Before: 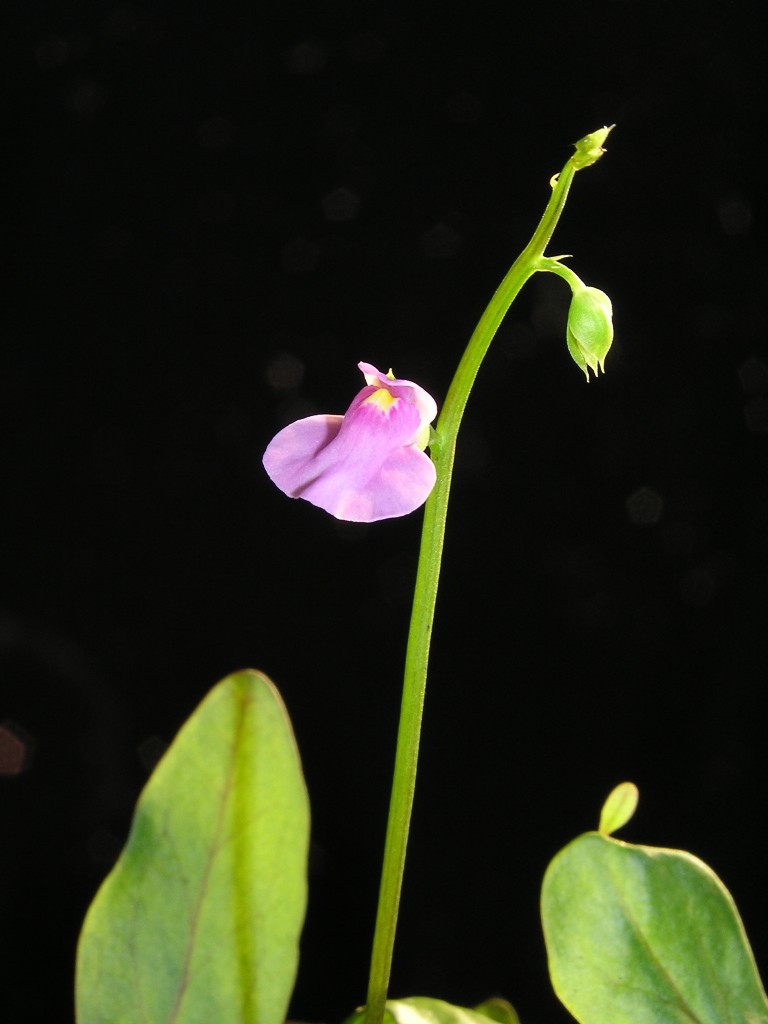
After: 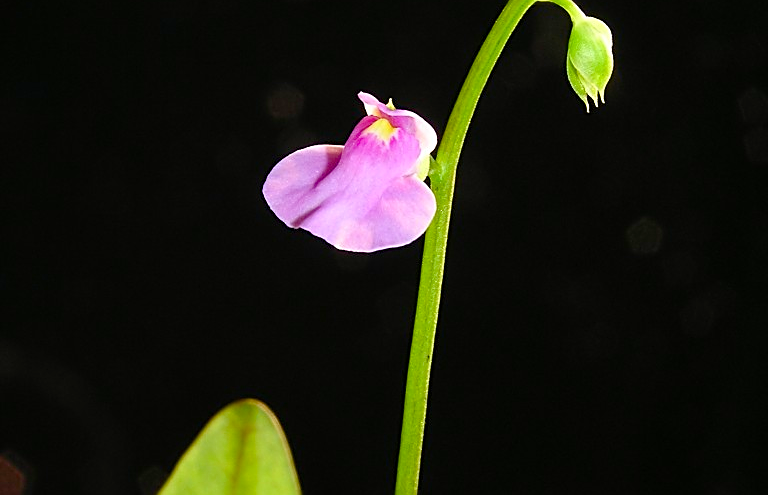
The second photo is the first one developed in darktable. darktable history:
crop and rotate: top 26.434%, bottom 25.185%
sharpen: on, module defaults
color balance rgb: perceptual saturation grading › global saturation 45.783%, perceptual saturation grading › highlights -50.404%, perceptual saturation grading › shadows 30.692%, global vibrance 20%
